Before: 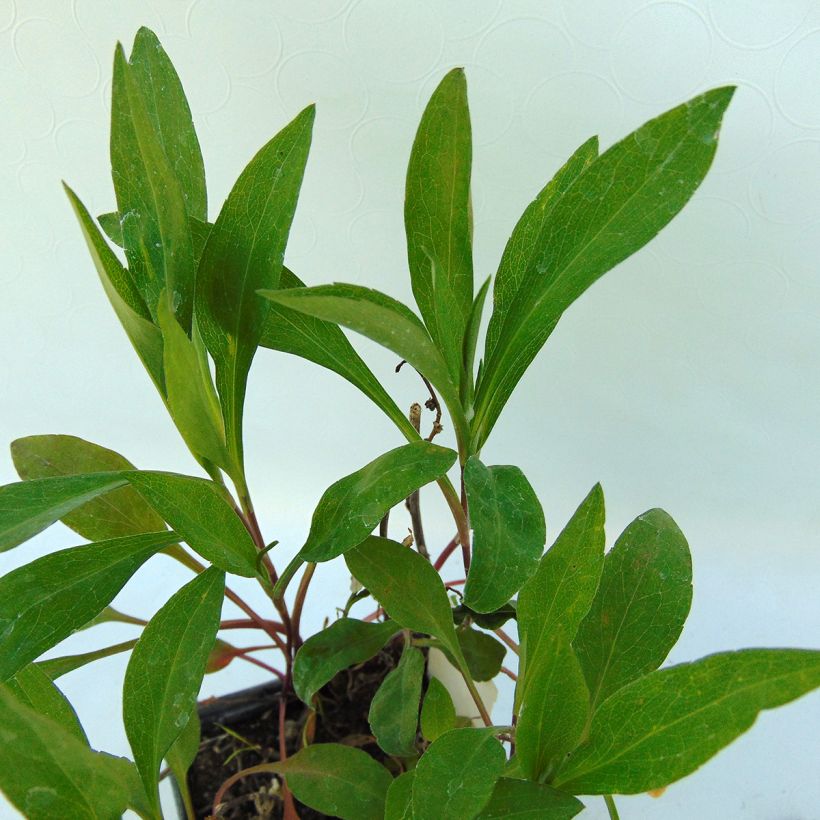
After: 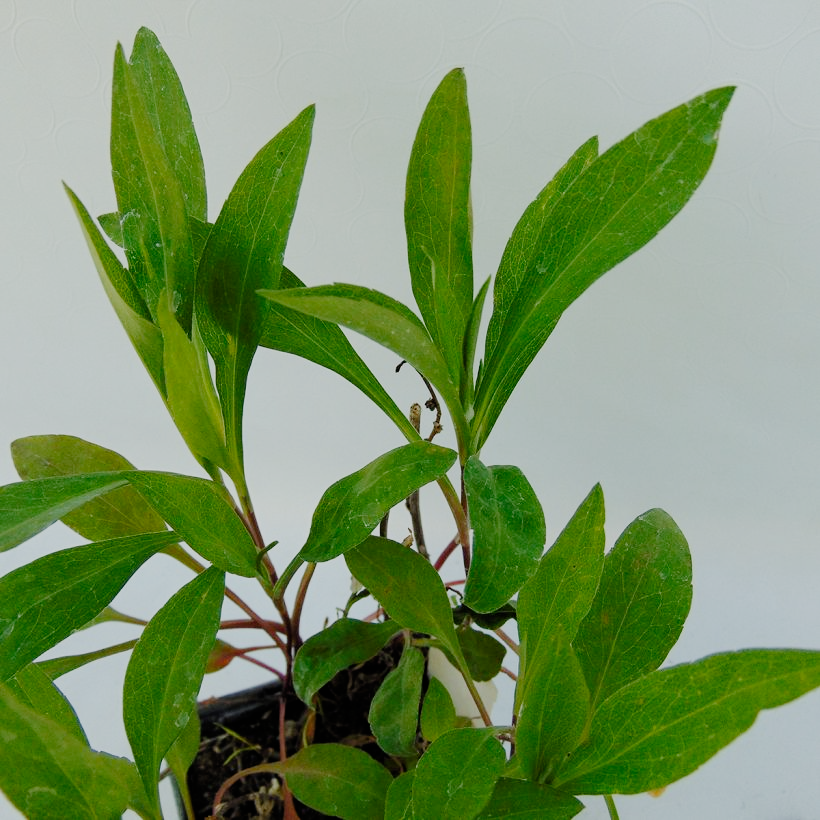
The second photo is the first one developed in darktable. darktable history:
filmic rgb: black relative exposure -7.2 EV, white relative exposure 5.34 EV, hardness 3.02, preserve chrominance no, color science v5 (2021)
